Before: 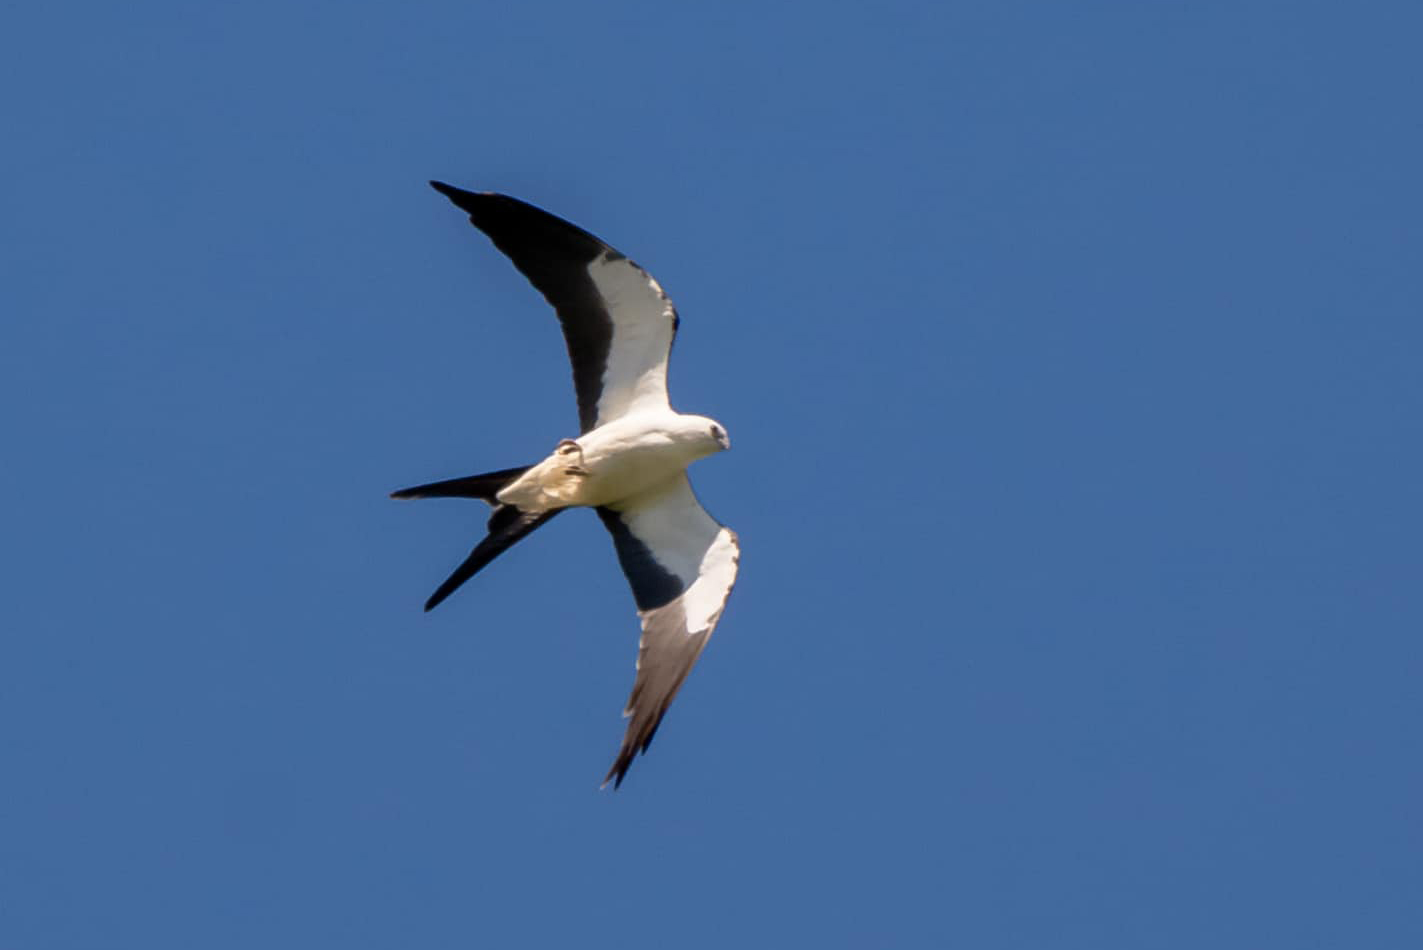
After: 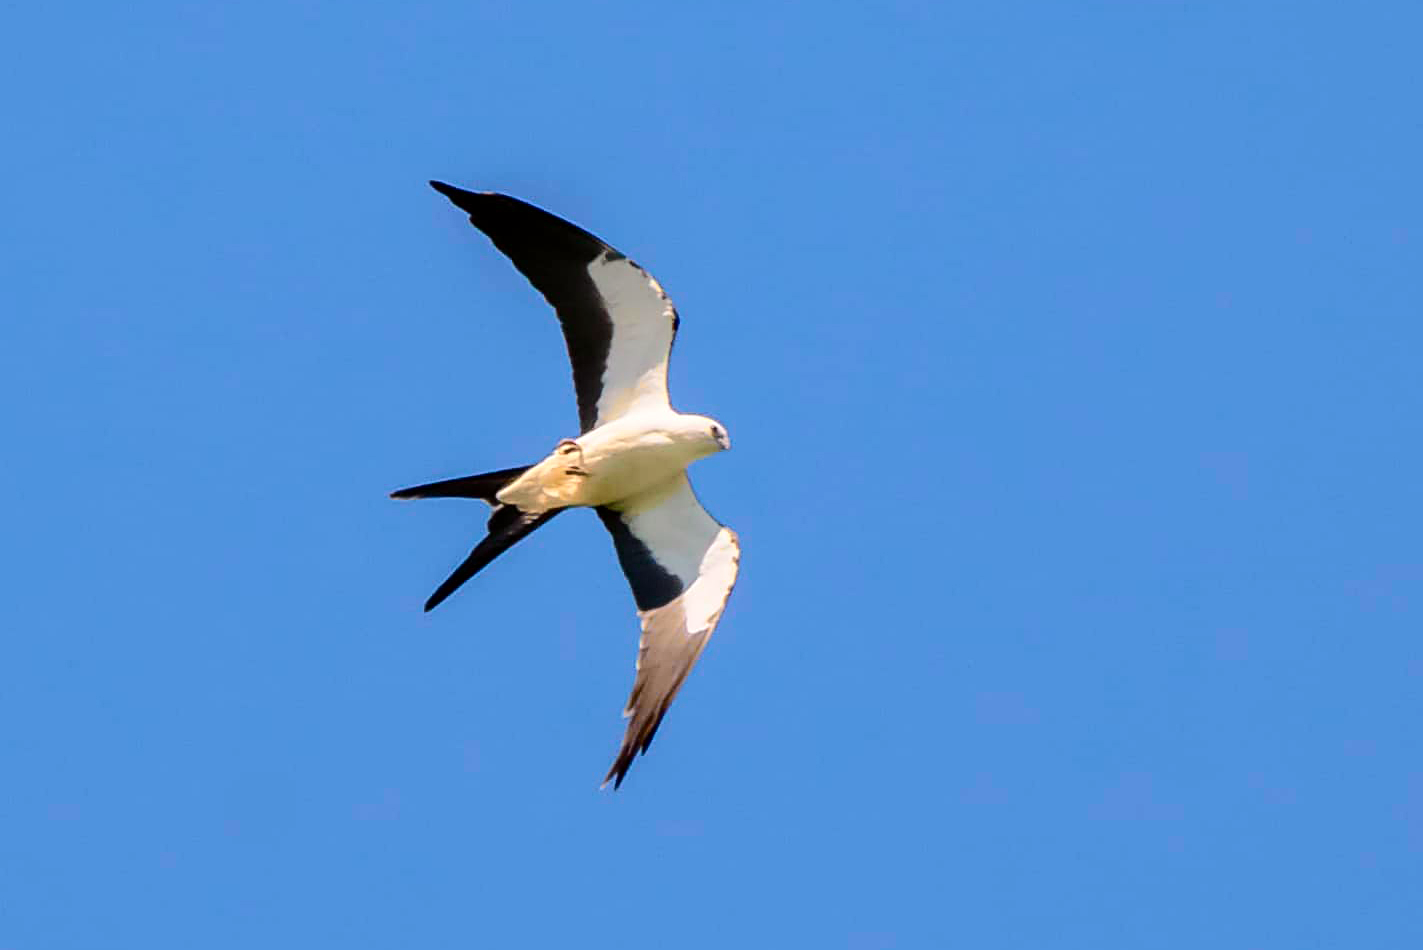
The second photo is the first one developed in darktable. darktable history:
tone curve: curves: ch0 [(0, 0) (0.131, 0.135) (0.288, 0.372) (0.451, 0.608) (0.612, 0.739) (0.736, 0.832) (1, 1)]; ch1 [(0, 0) (0.392, 0.398) (0.487, 0.471) (0.496, 0.493) (0.519, 0.531) (0.557, 0.591) (0.581, 0.639) (0.622, 0.711) (1, 1)]; ch2 [(0, 0) (0.388, 0.344) (0.438, 0.425) (0.476, 0.482) (0.502, 0.508) (0.524, 0.531) (0.538, 0.58) (0.58, 0.621) (0.613, 0.679) (0.655, 0.738) (1, 1)], color space Lab, independent channels, preserve colors none
sharpen: on, module defaults
